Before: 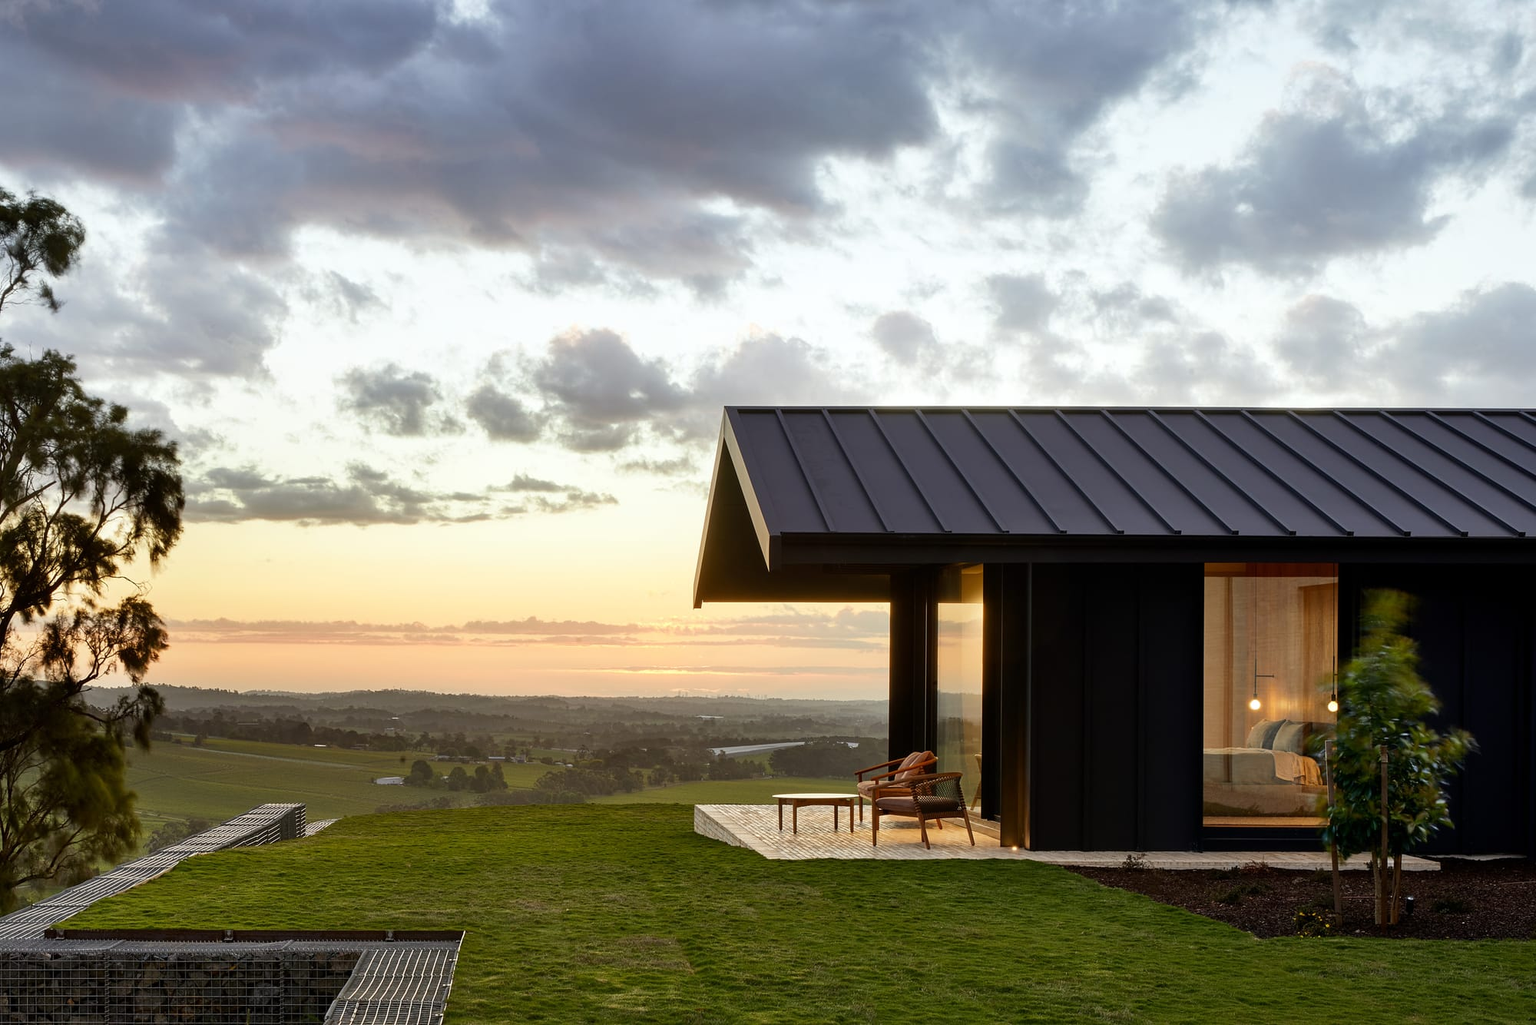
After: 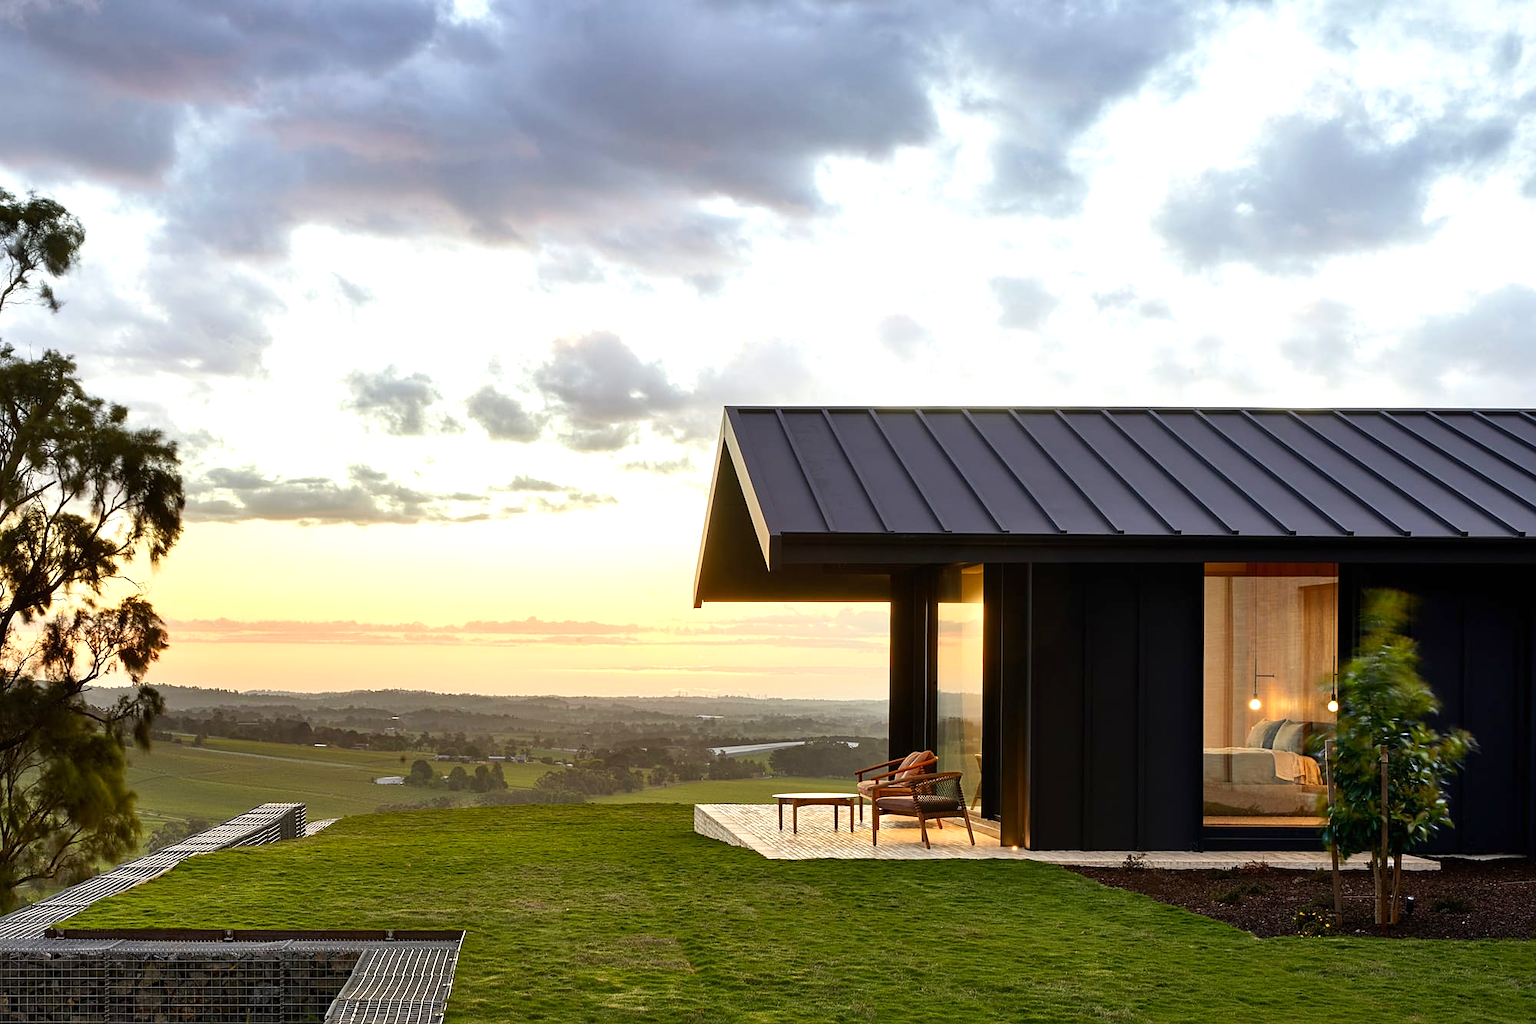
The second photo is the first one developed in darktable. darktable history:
sharpen: amount 0.2
exposure: black level correction 0, exposure 0.5 EV, compensate exposure bias true, compensate highlight preservation false
contrast brightness saturation: contrast 0.1, brightness 0.03, saturation 0.09
